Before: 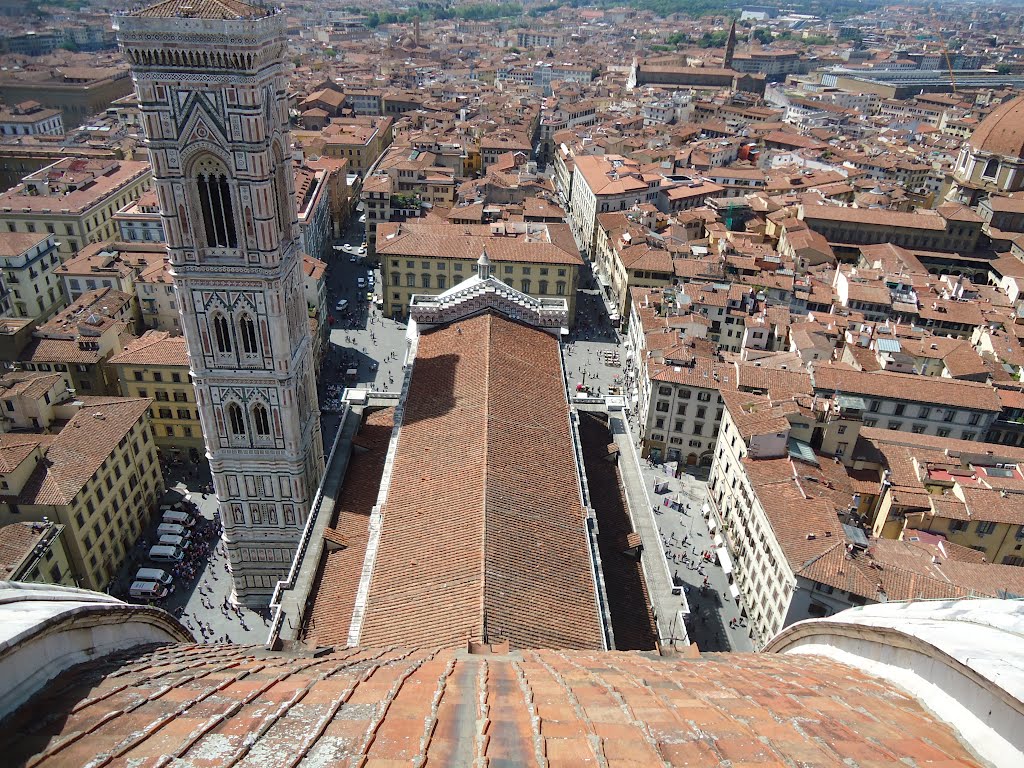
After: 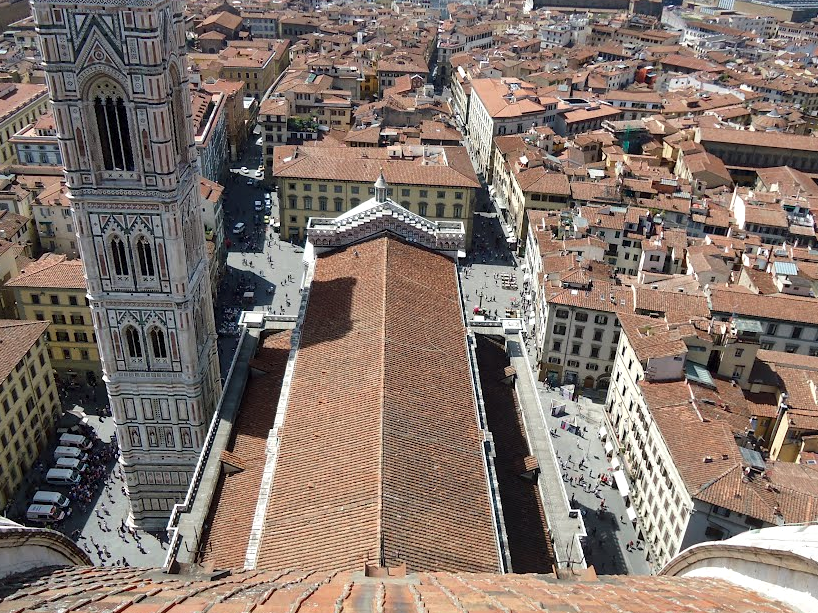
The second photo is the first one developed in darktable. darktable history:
local contrast: mode bilateral grid, contrast 25, coarseness 50, detail 123%, midtone range 0.2
shadows and highlights: shadows 4.1, highlights -17.6, soften with gaussian
crop and rotate: left 10.071%, top 10.071%, right 10.02%, bottom 10.02%
